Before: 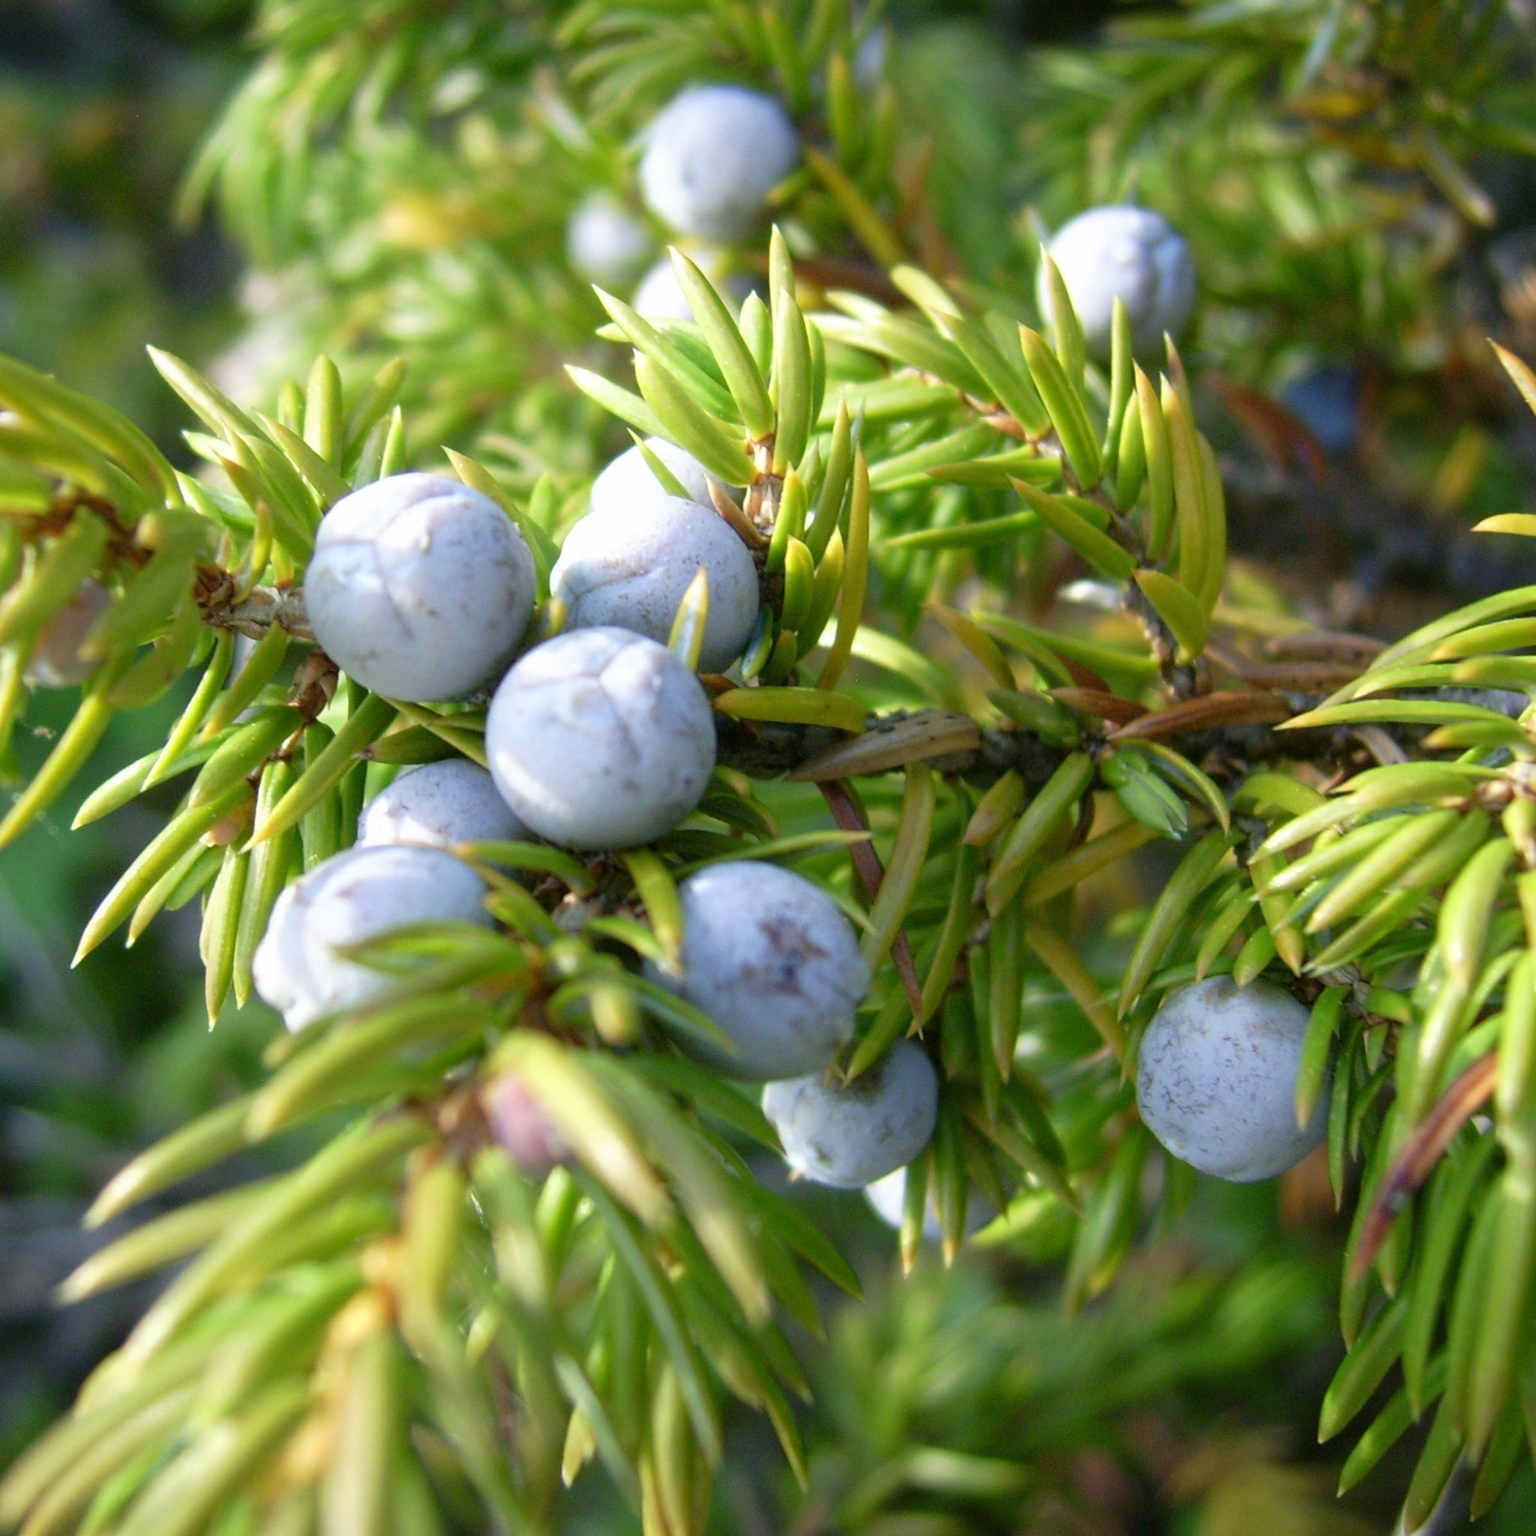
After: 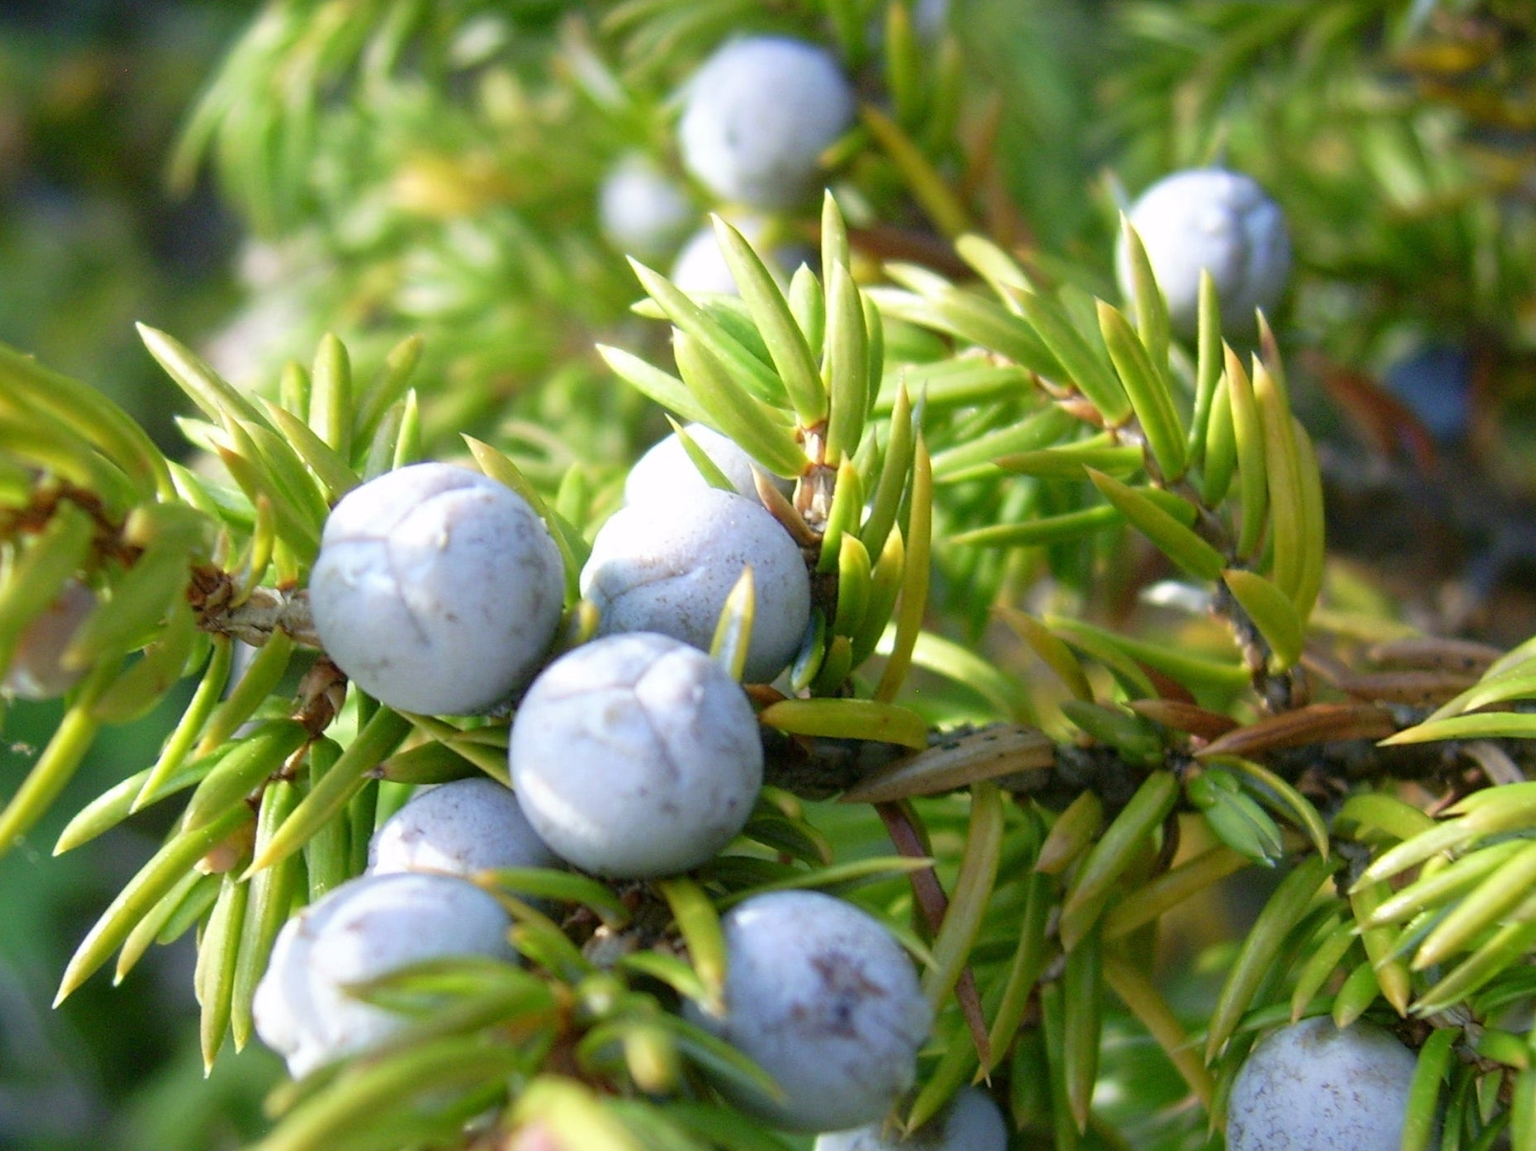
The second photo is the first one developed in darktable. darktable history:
crop: left 1.526%, top 3.438%, right 7.646%, bottom 28.456%
